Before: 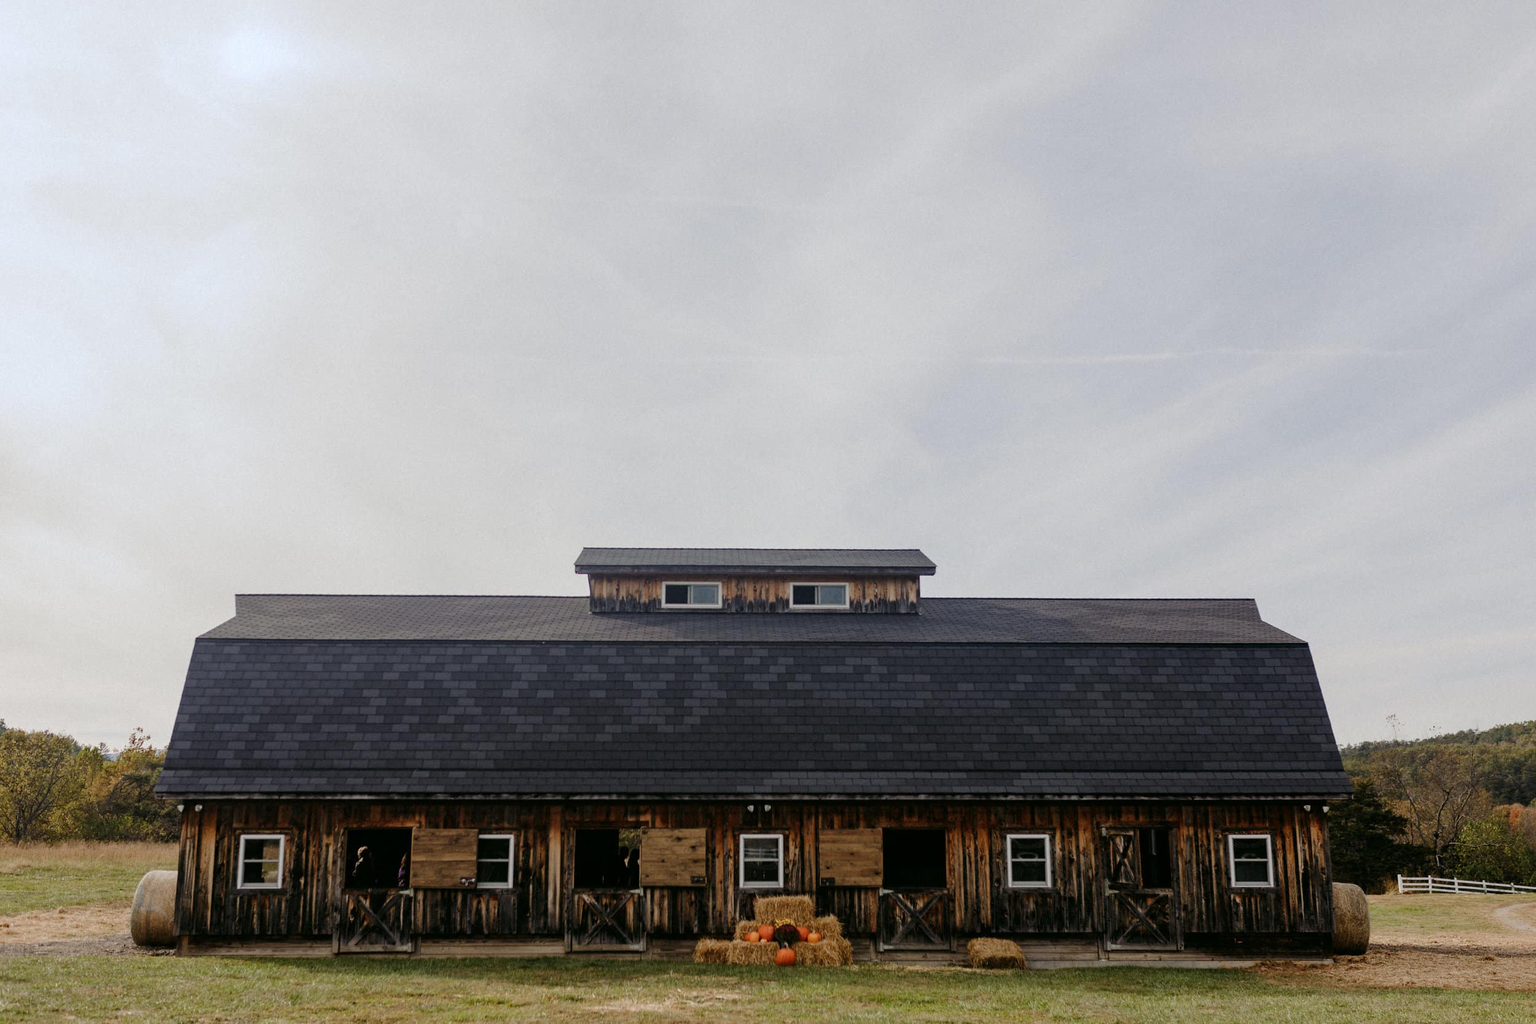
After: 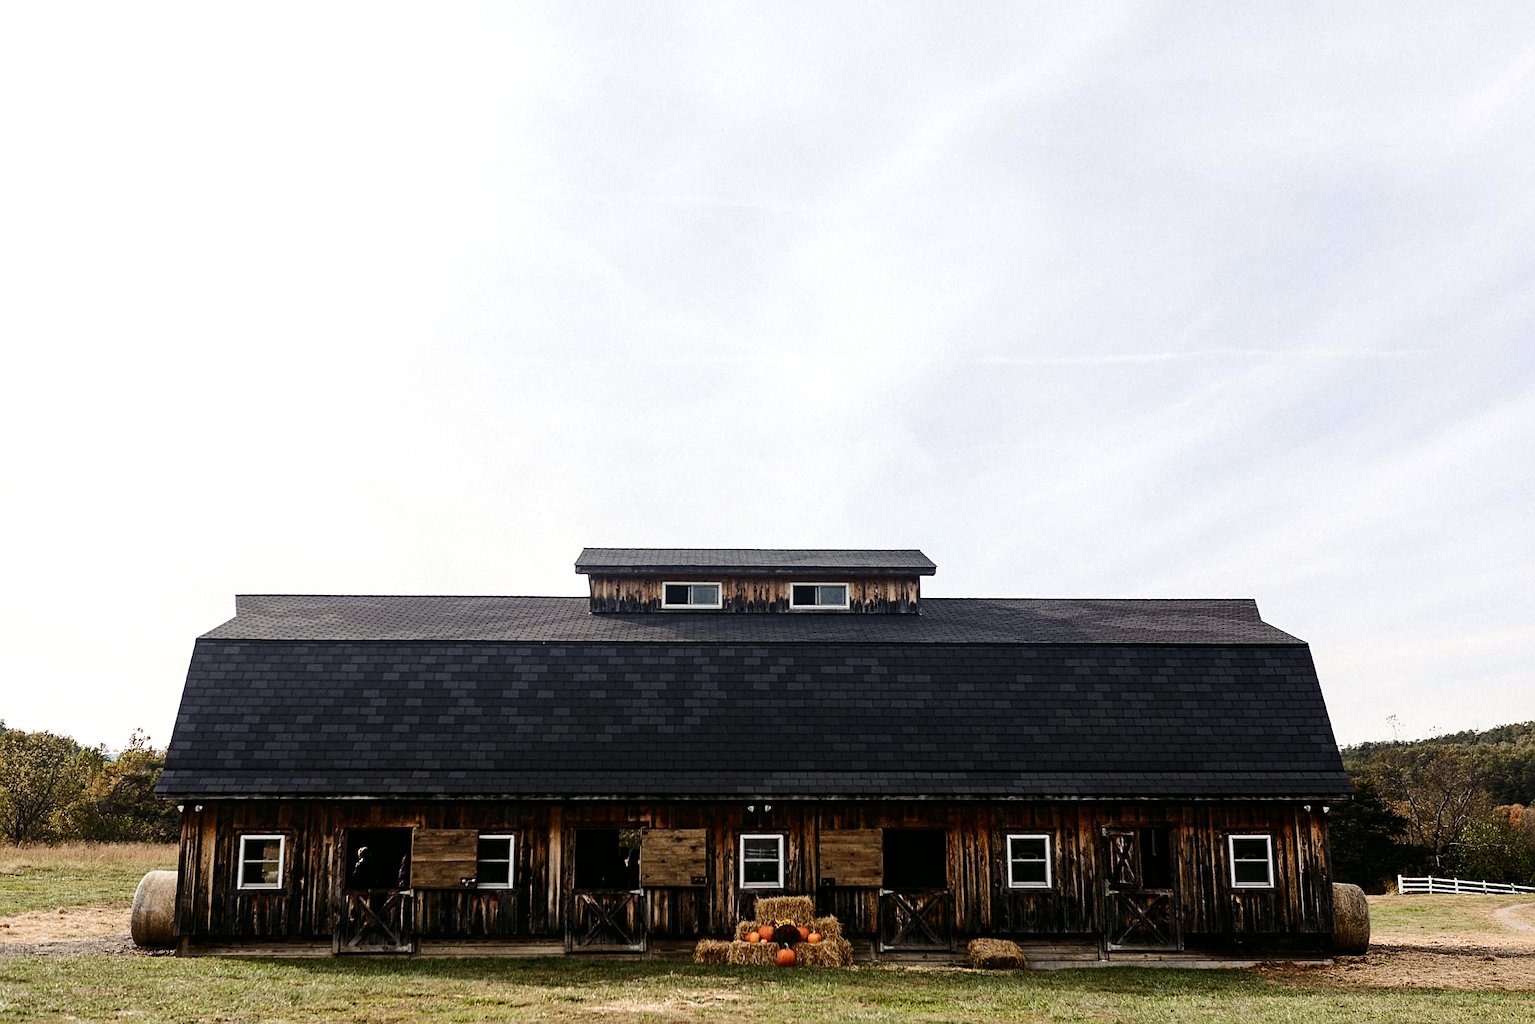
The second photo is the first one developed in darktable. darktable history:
sharpen: on, module defaults
contrast brightness saturation: contrast 0.14
tone equalizer: -8 EV -0.75 EV, -7 EV -0.7 EV, -6 EV -0.6 EV, -5 EV -0.4 EV, -3 EV 0.4 EV, -2 EV 0.6 EV, -1 EV 0.7 EV, +0 EV 0.75 EV, edges refinement/feathering 500, mask exposure compensation -1.57 EV, preserve details no
